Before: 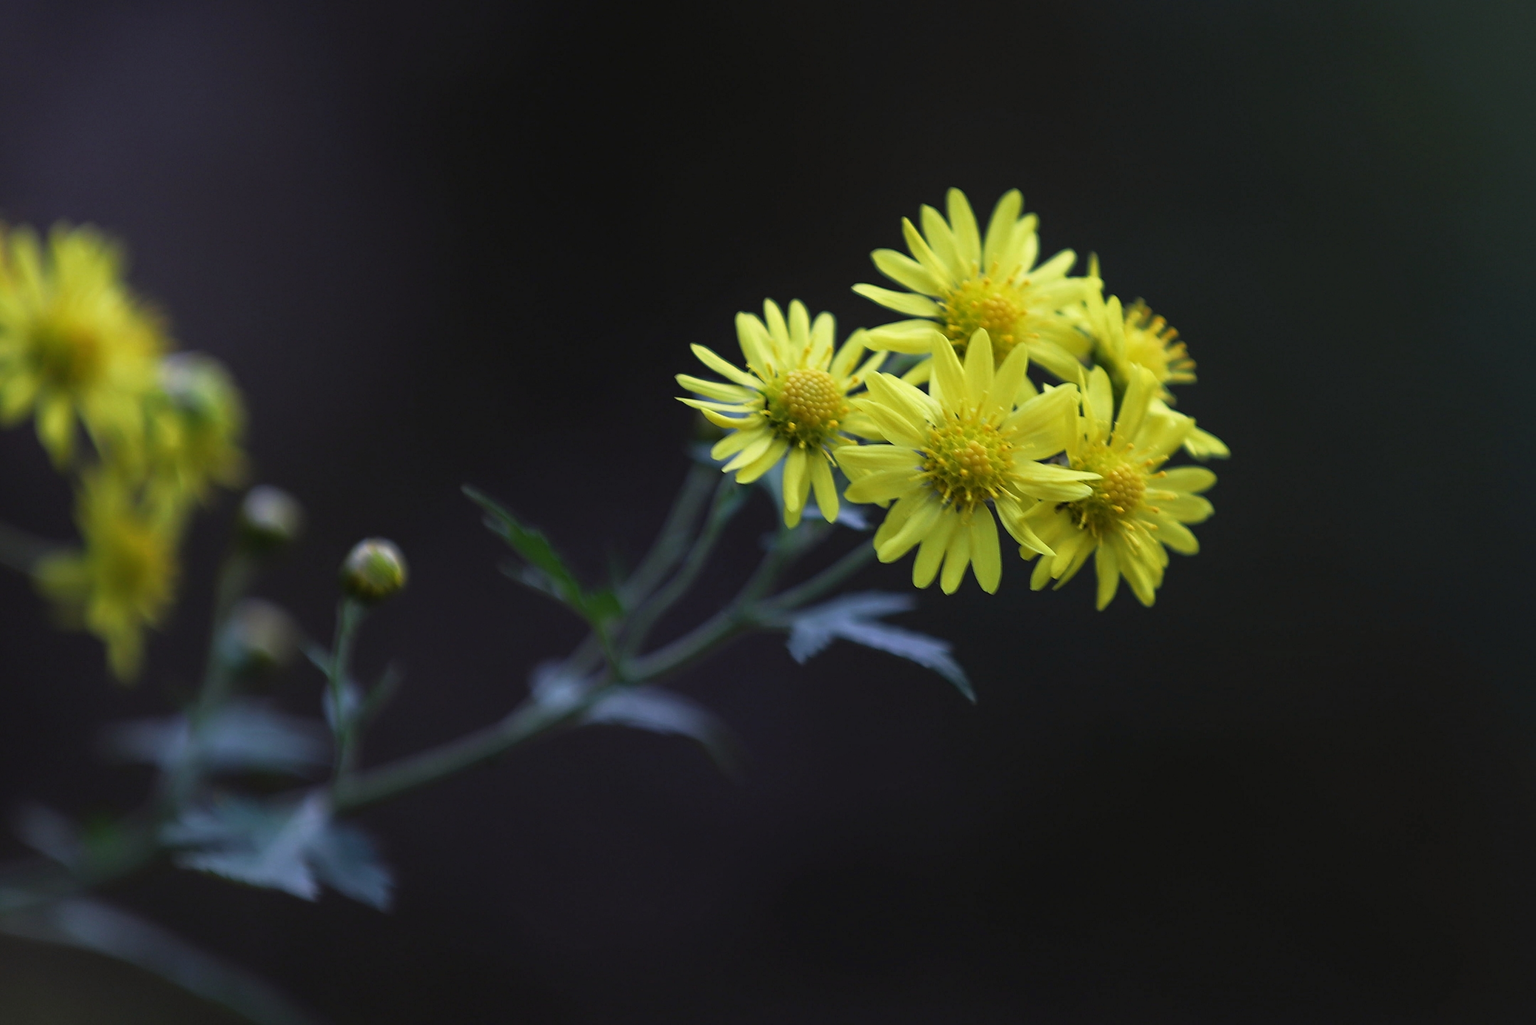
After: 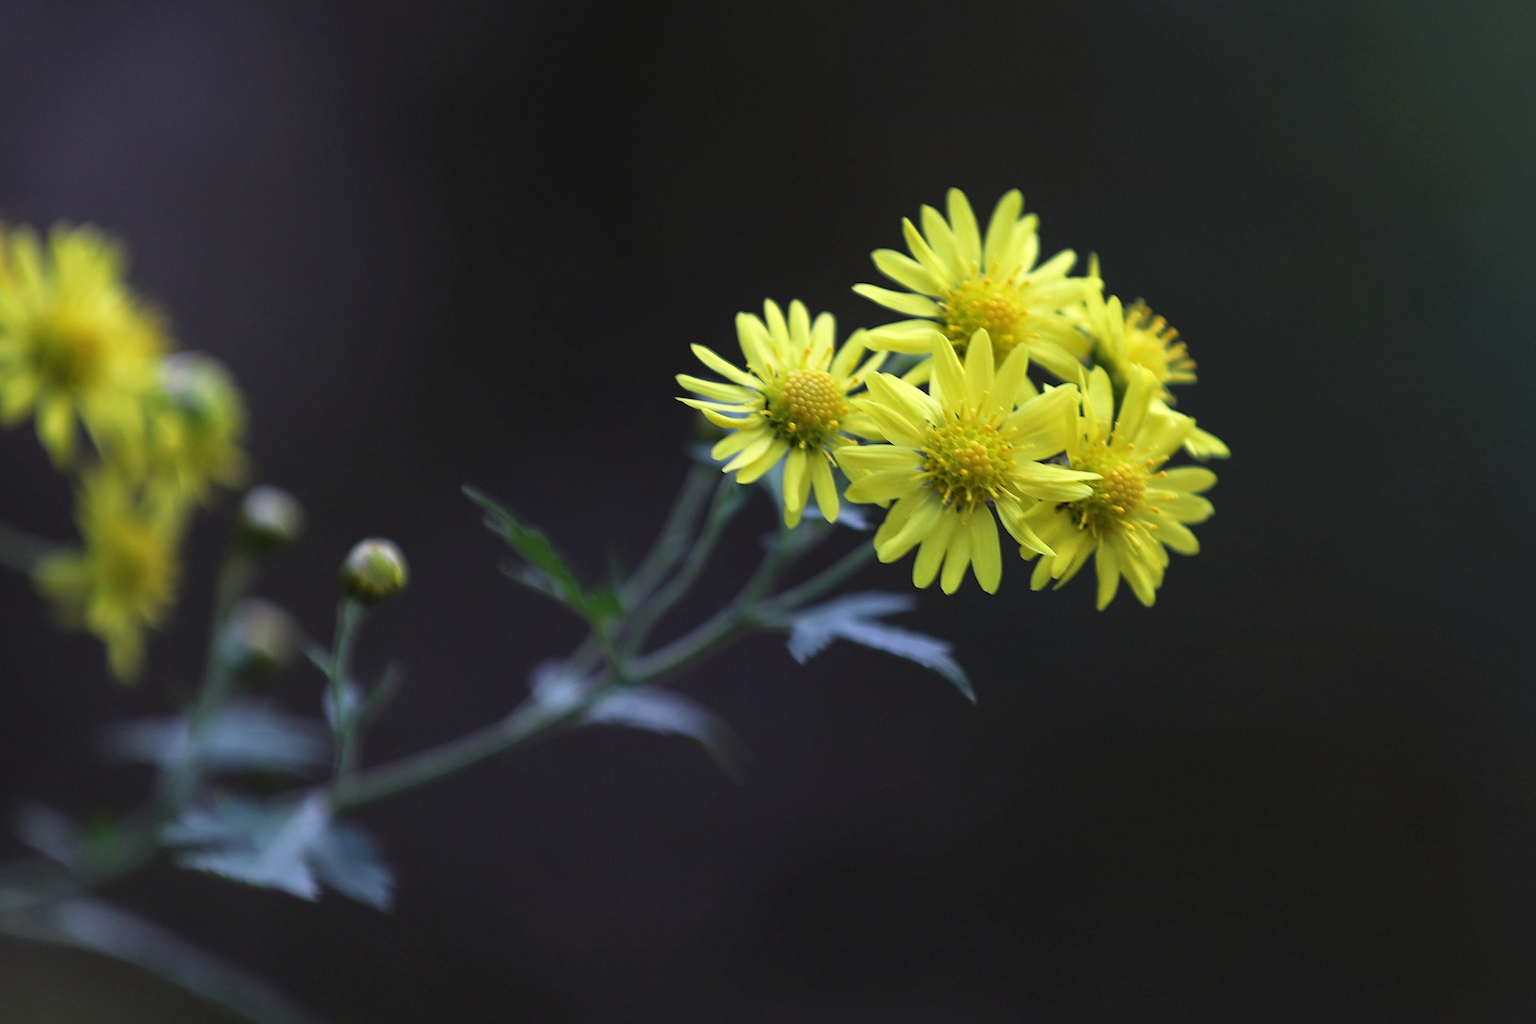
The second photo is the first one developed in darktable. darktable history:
exposure: exposure 0.229 EV, compensate exposure bias true, compensate highlight preservation false
shadows and highlights: radius 336.5, shadows 28.49, soften with gaussian
